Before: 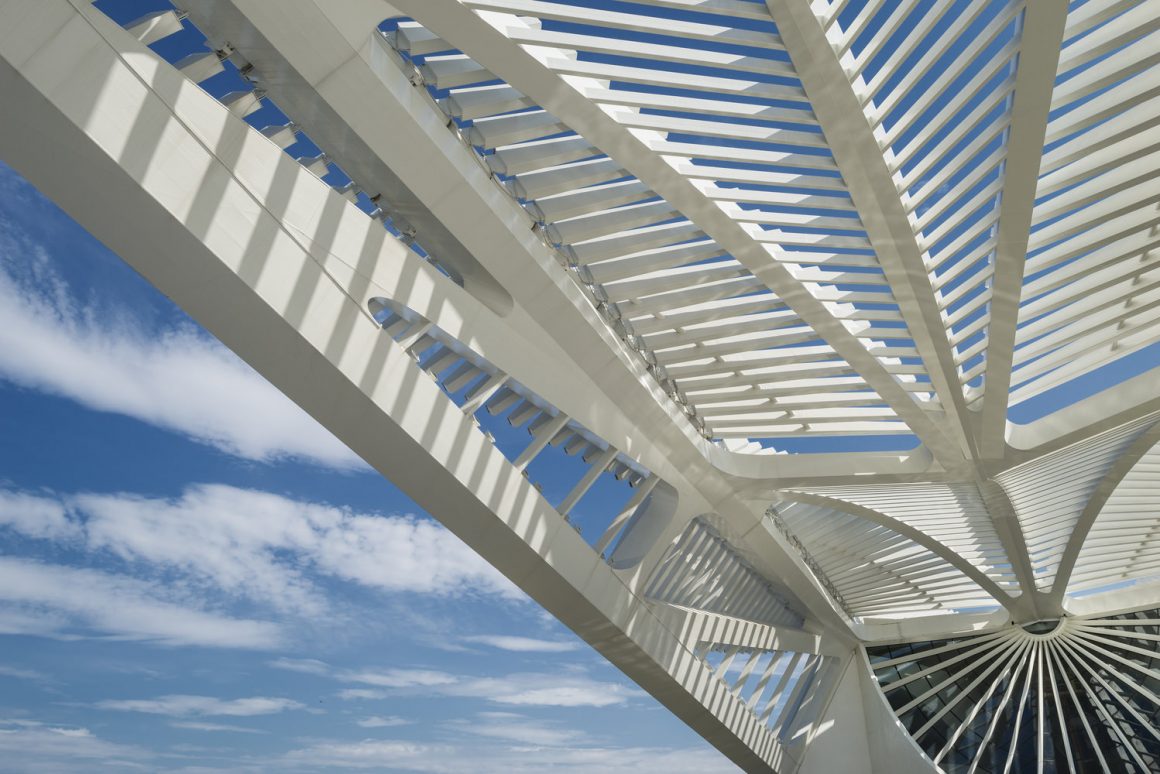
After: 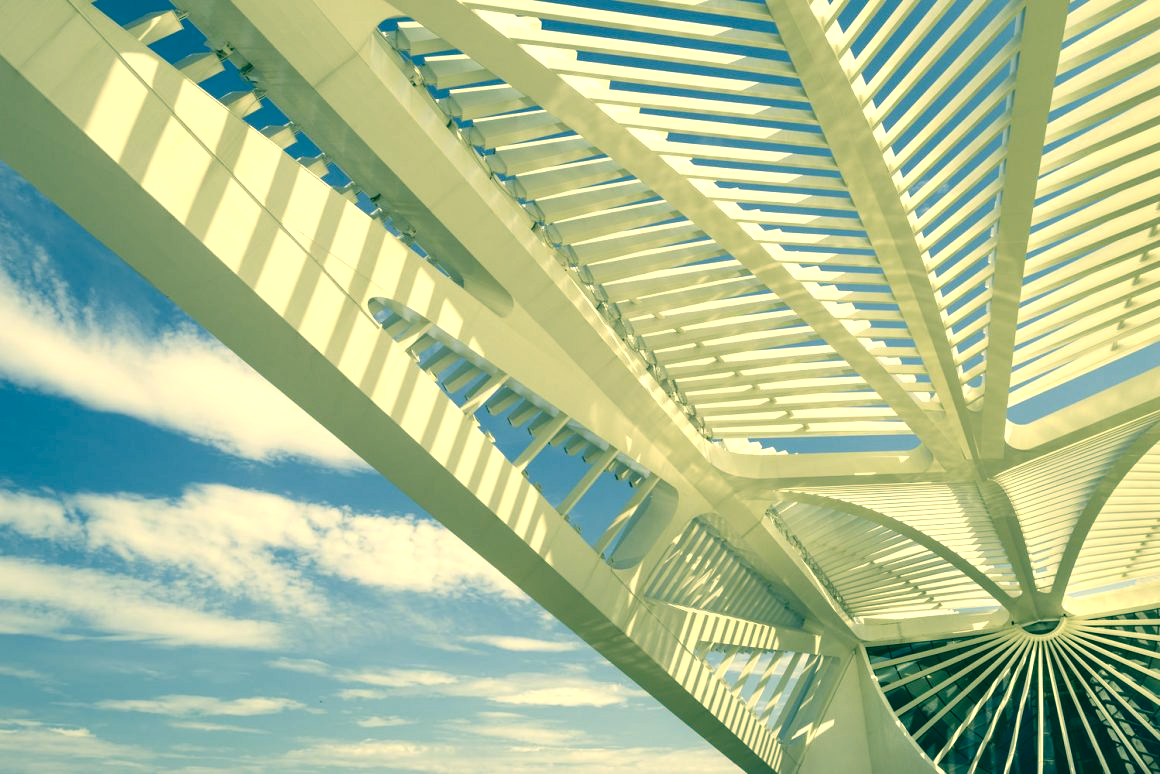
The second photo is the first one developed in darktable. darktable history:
exposure: exposure 0.29 EV, compensate highlight preservation false
tone equalizer: -8 EV -0.409 EV, -7 EV -0.409 EV, -6 EV -0.35 EV, -5 EV -0.192 EV, -3 EV 0.218 EV, -2 EV 0.307 EV, -1 EV 0.391 EV, +0 EV 0.447 EV
color correction: highlights a* 2.15, highlights b* 33.85, shadows a* -36.73, shadows b* -5.87
